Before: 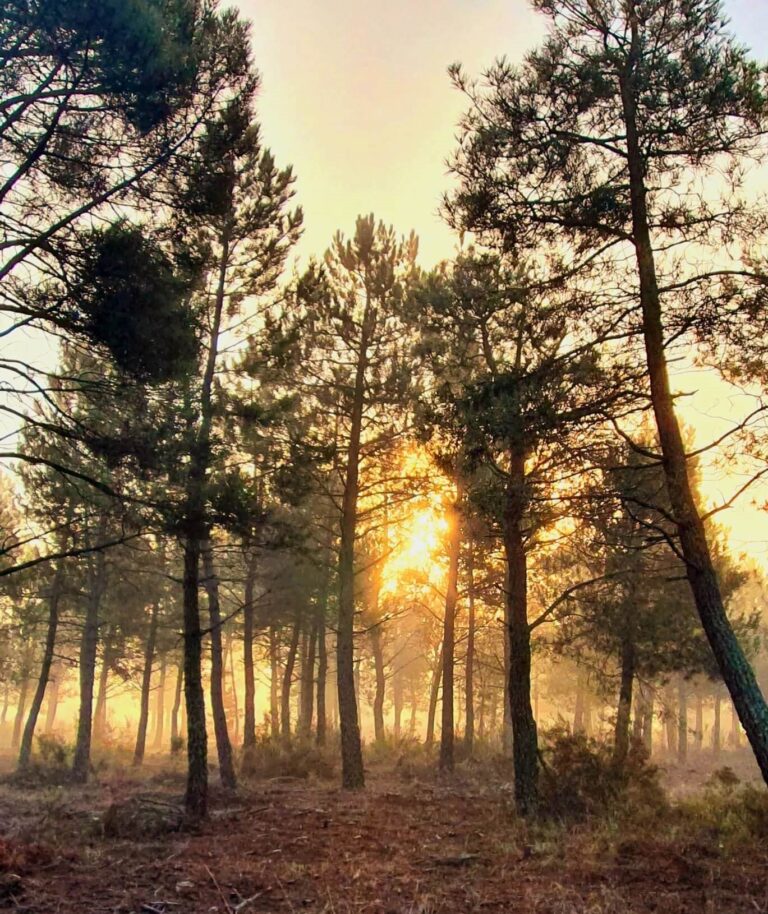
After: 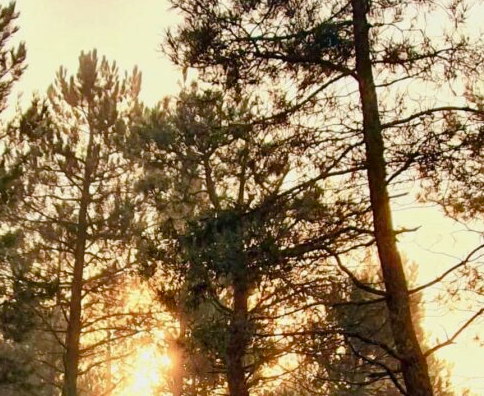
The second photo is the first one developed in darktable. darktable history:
color balance rgb: perceptual saturation grading › global saturation 0.178%, perceptual saturation grading › highlights -30.888%, perceptual saturation grading › shadows 19.824%, global vibrance 20%
crop: left 36.18%, top 17.972%, right 0.684%, bottom 38.492%
